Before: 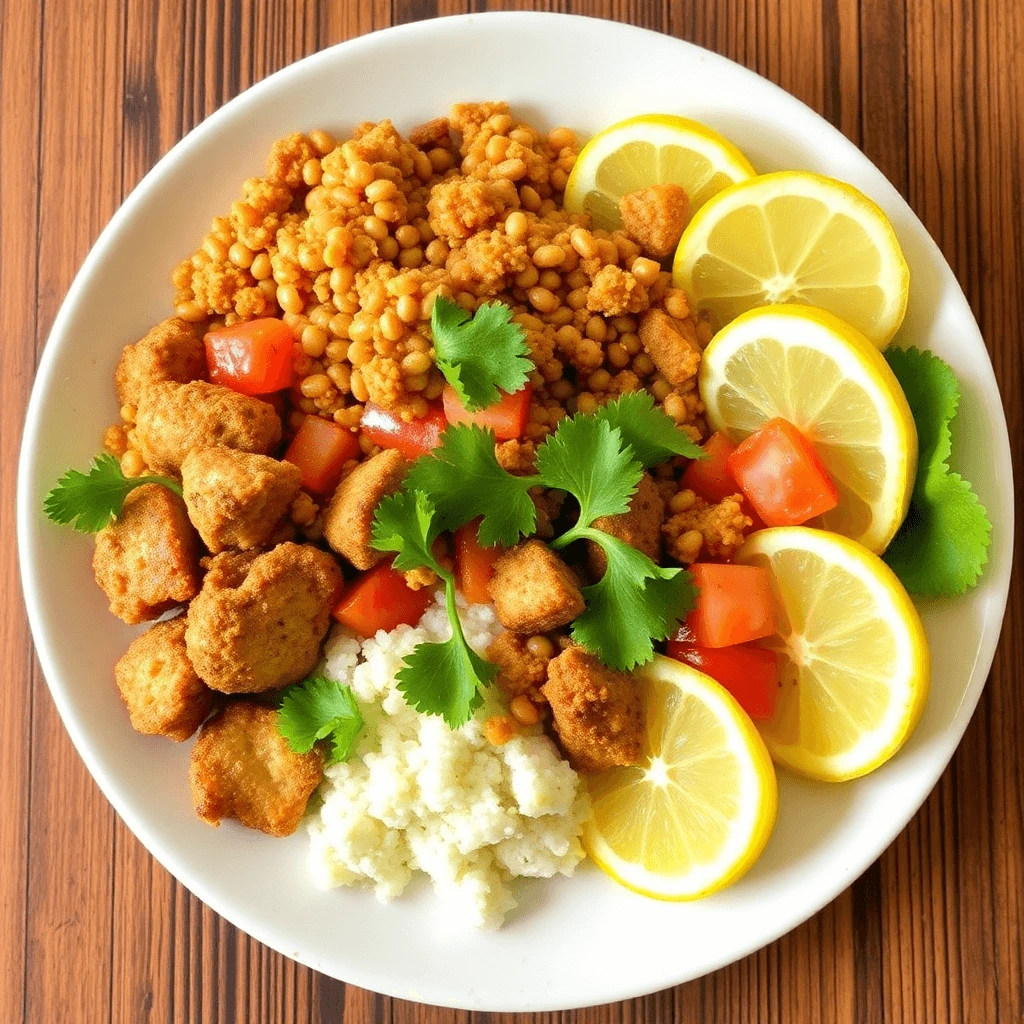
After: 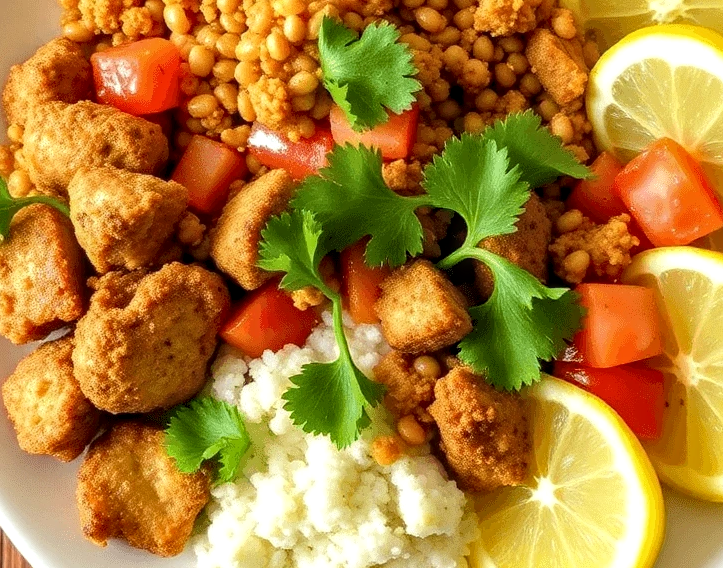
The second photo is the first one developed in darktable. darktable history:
crop: left 11.037%, top 27.431%, right 18.275%, bottom 17.013%
local contrast: highlights 30%, detail 135%
